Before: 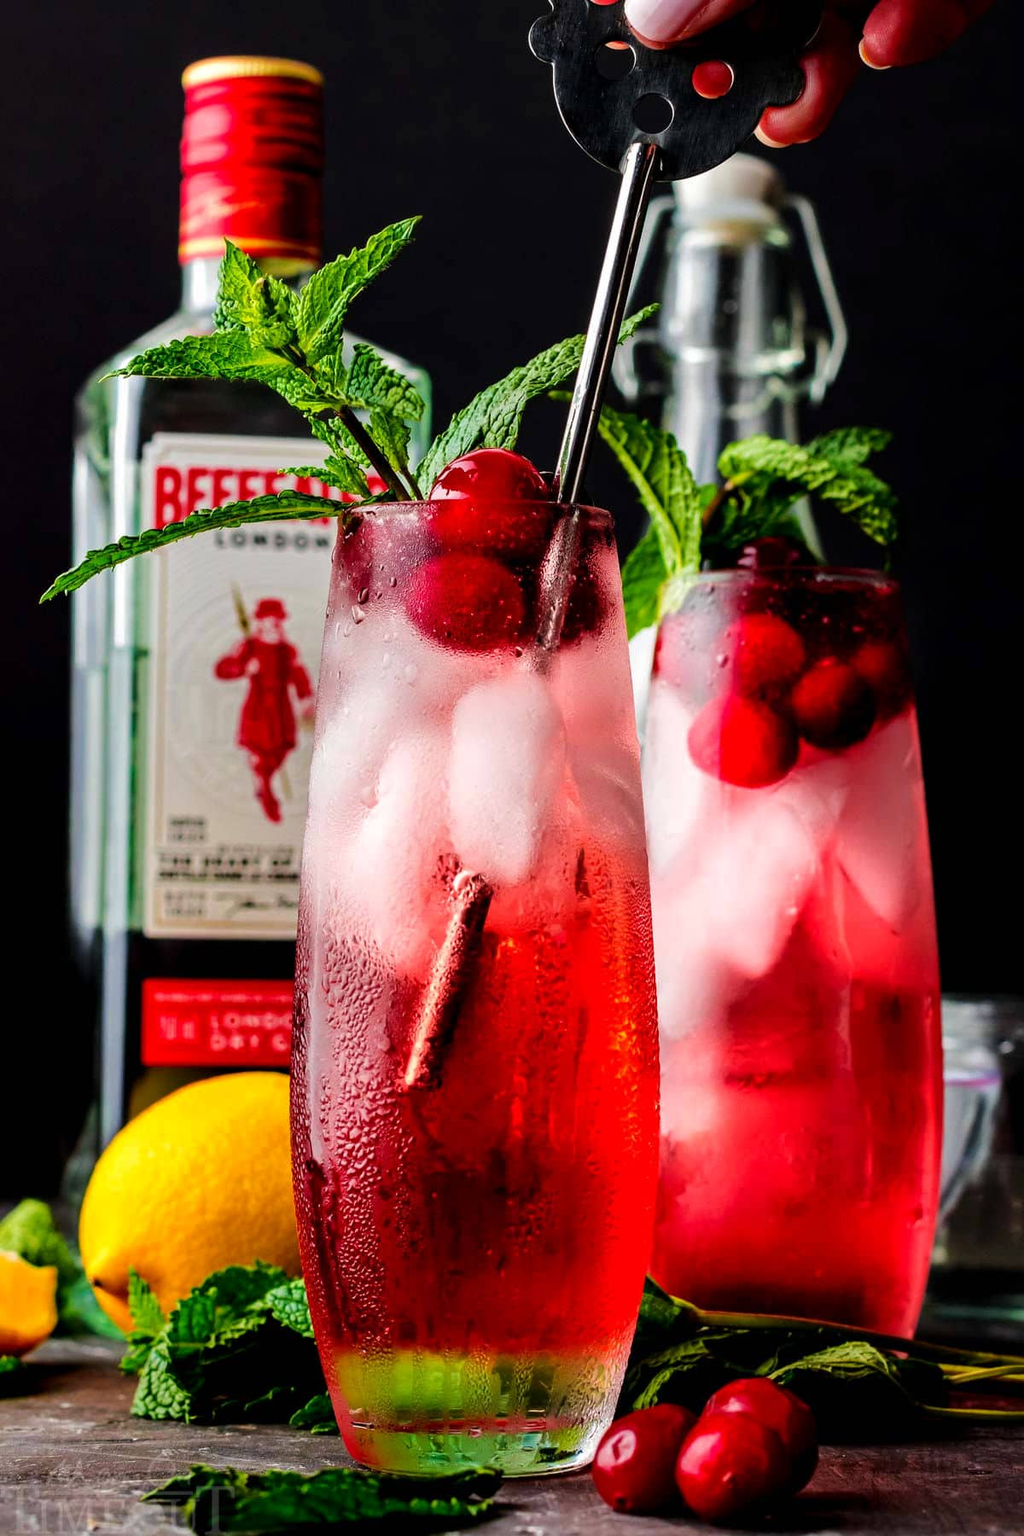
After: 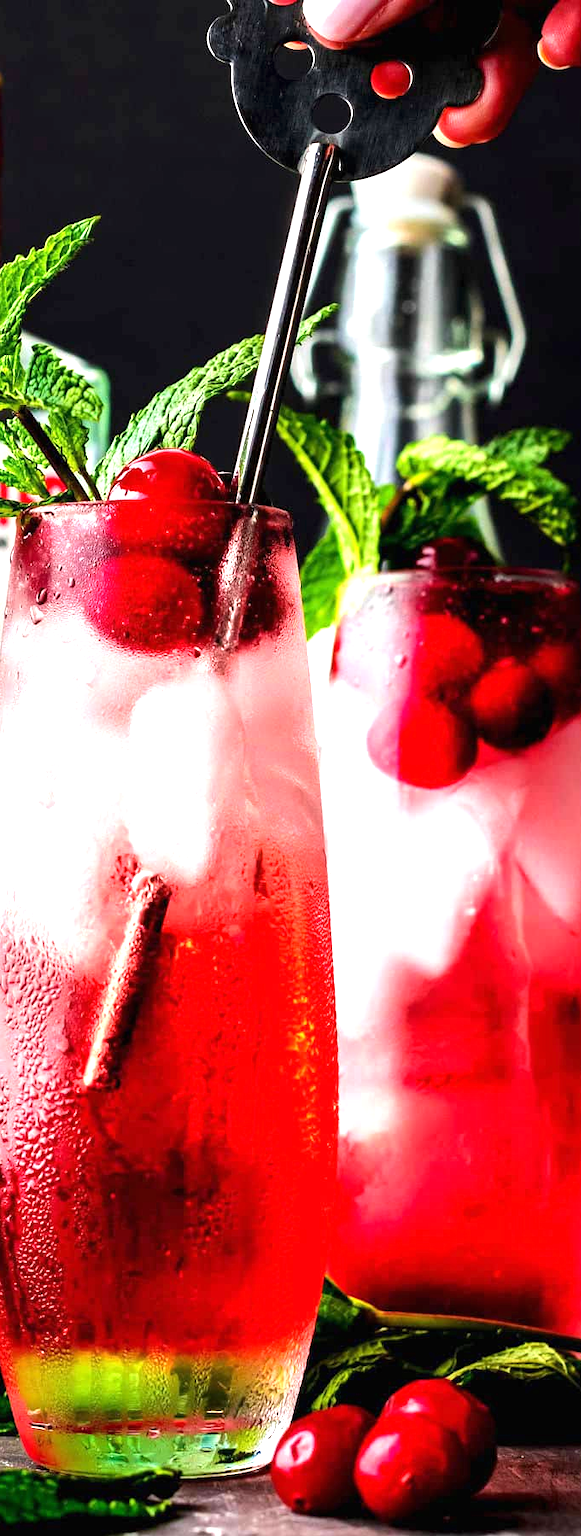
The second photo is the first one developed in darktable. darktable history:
crop: left 31.476%, top 0.015%, right 11.744%
exposure: black level correction 0, exposure 1.105 EV, compensate highlight preservation false
